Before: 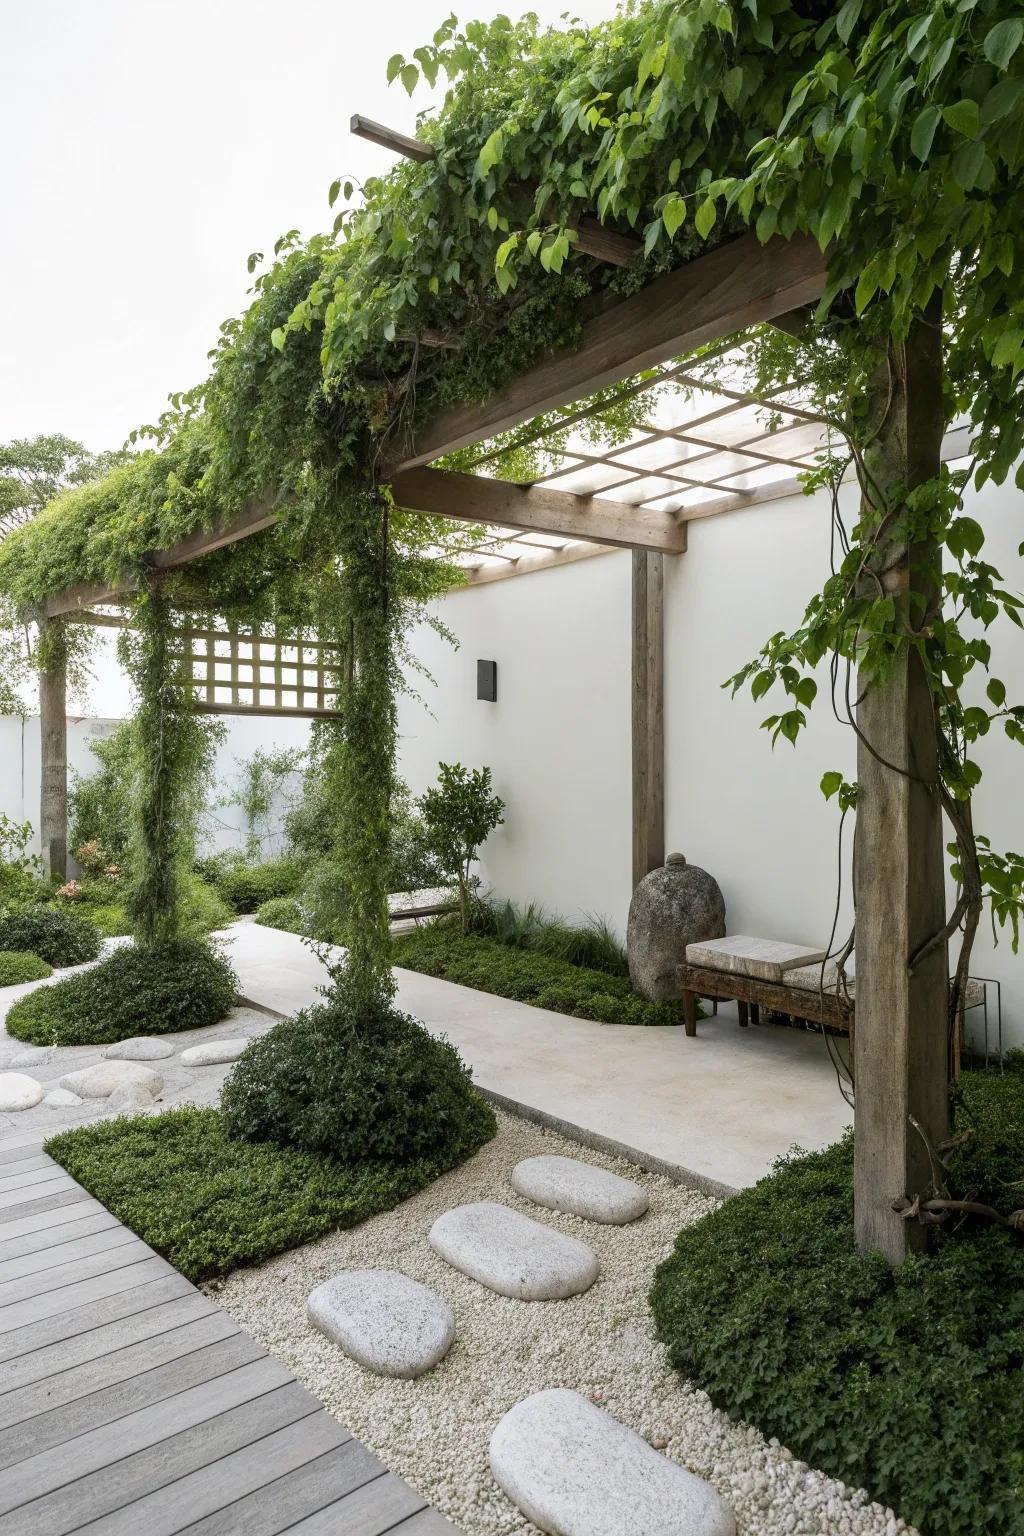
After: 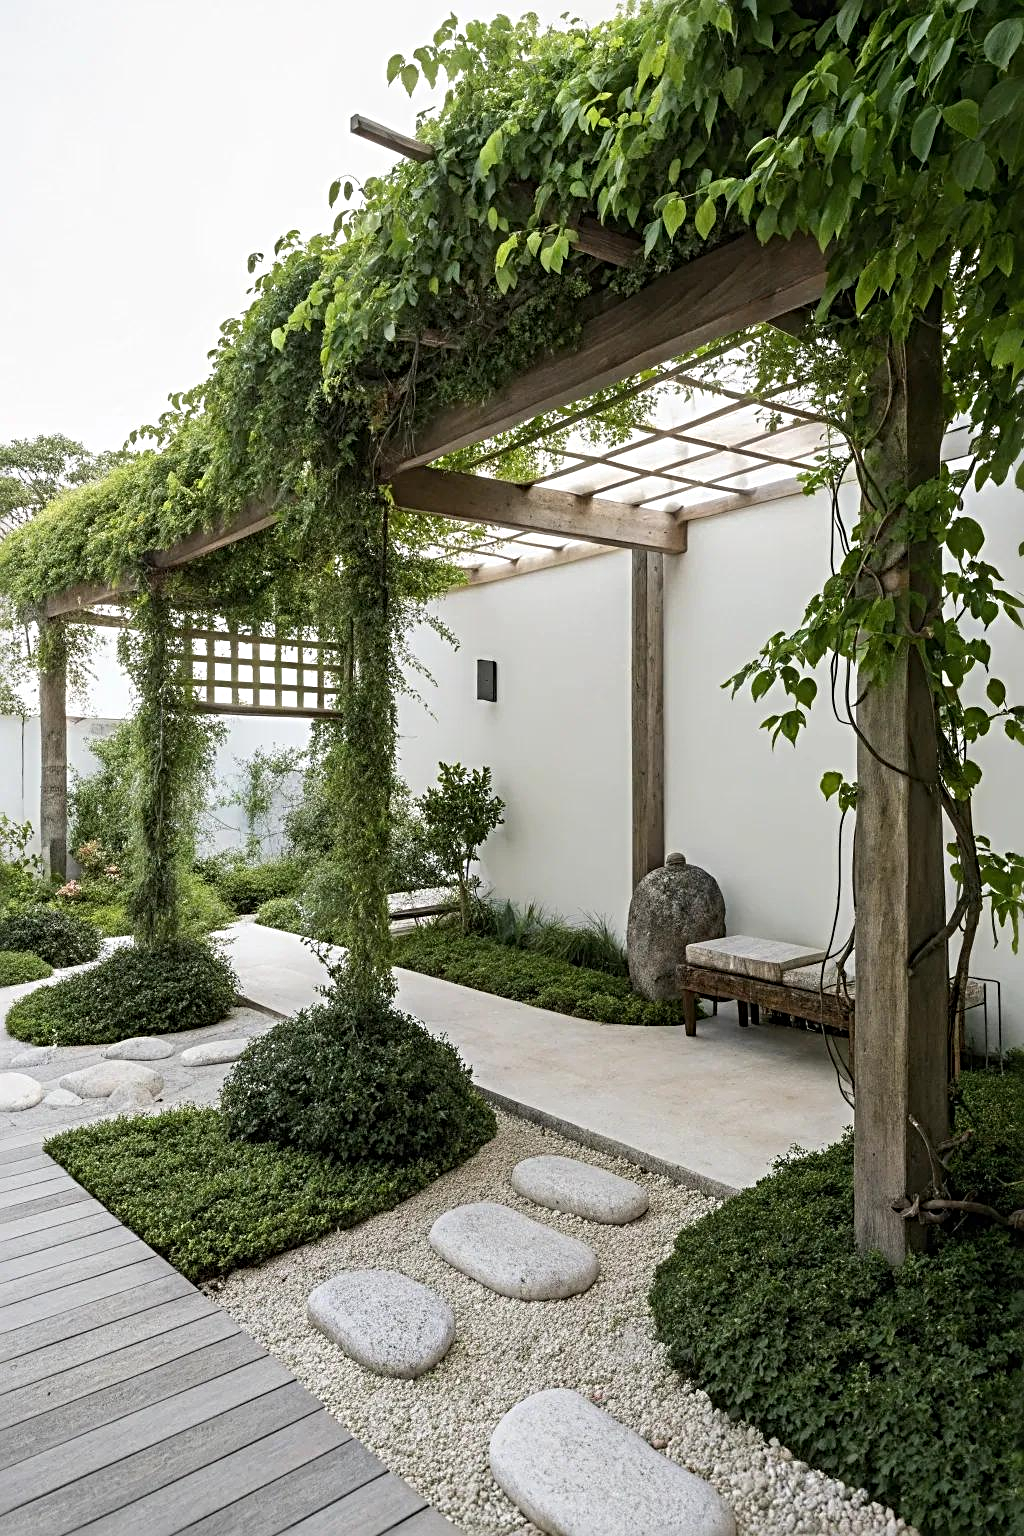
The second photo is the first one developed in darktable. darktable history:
sharpen: radius 3.991
